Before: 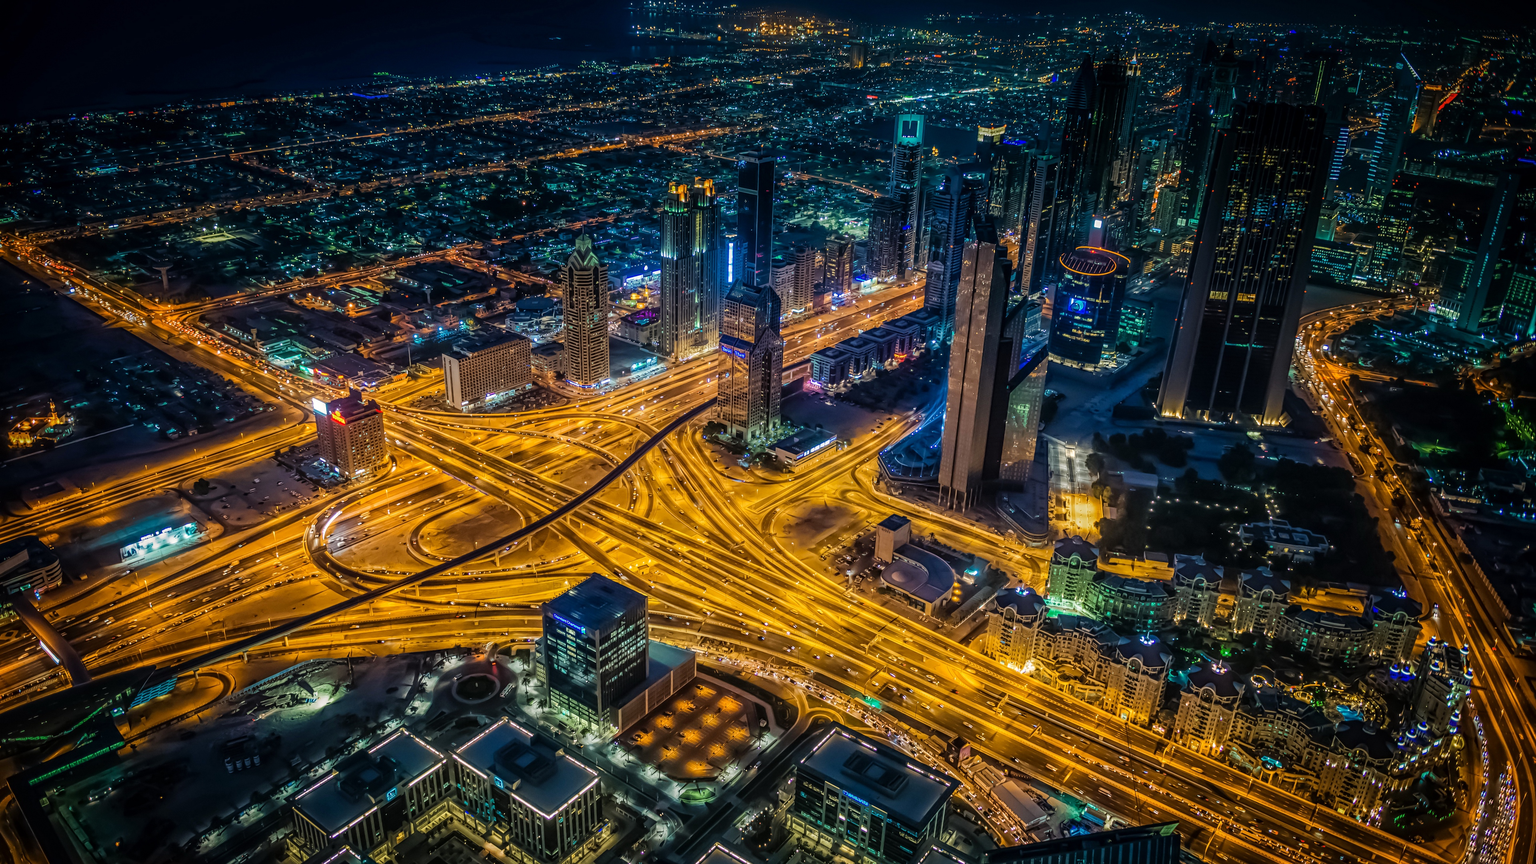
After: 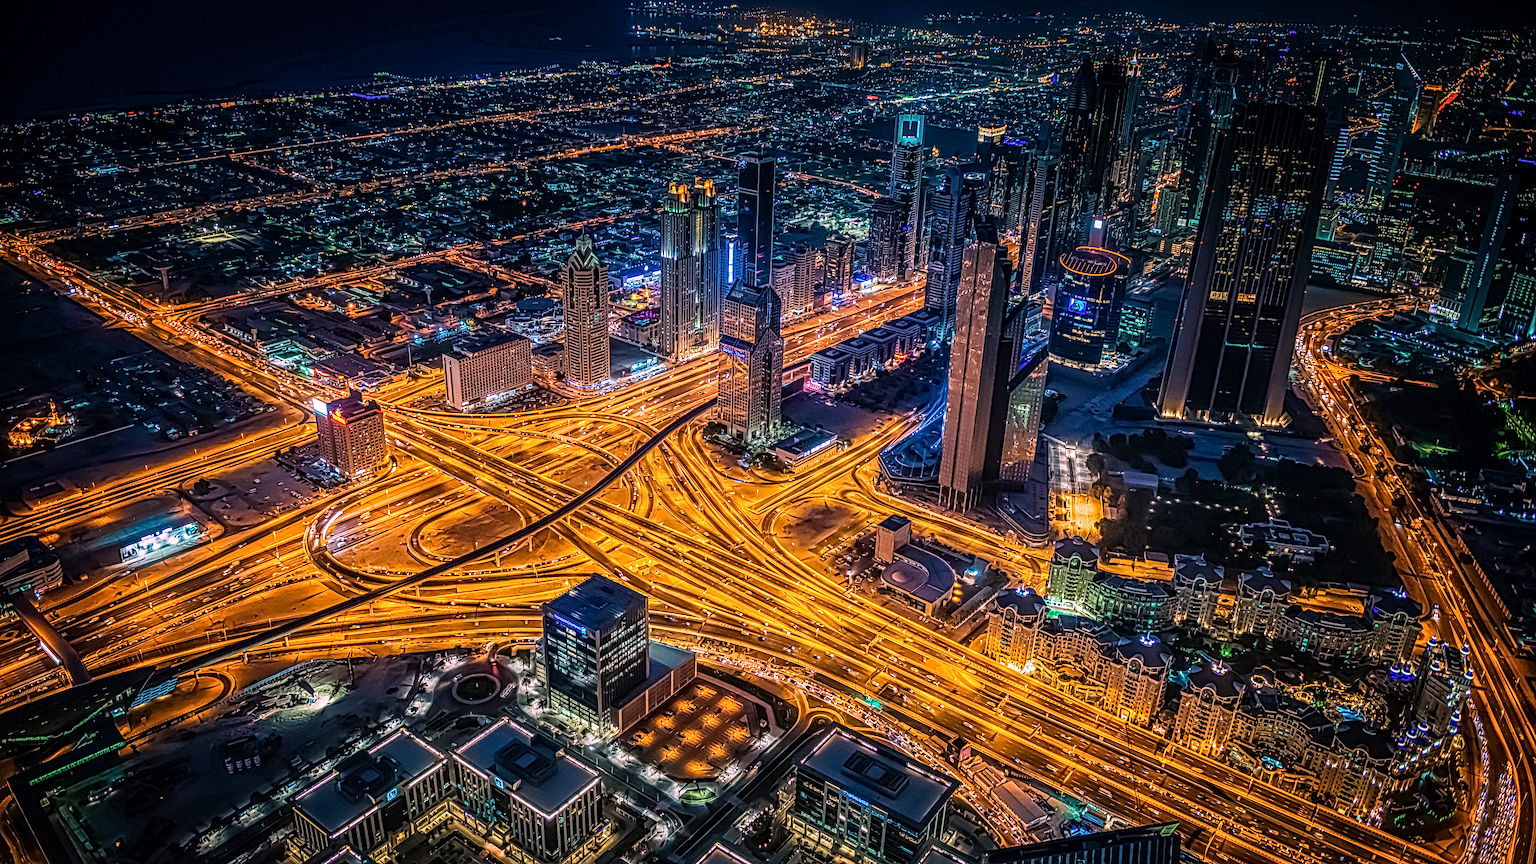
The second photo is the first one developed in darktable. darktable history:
local contrast: mode bilateral grid, contrast 20, coarseness 3, detail 300%, midtone range 0.2
white balance: red 1.188, blue 1.11
